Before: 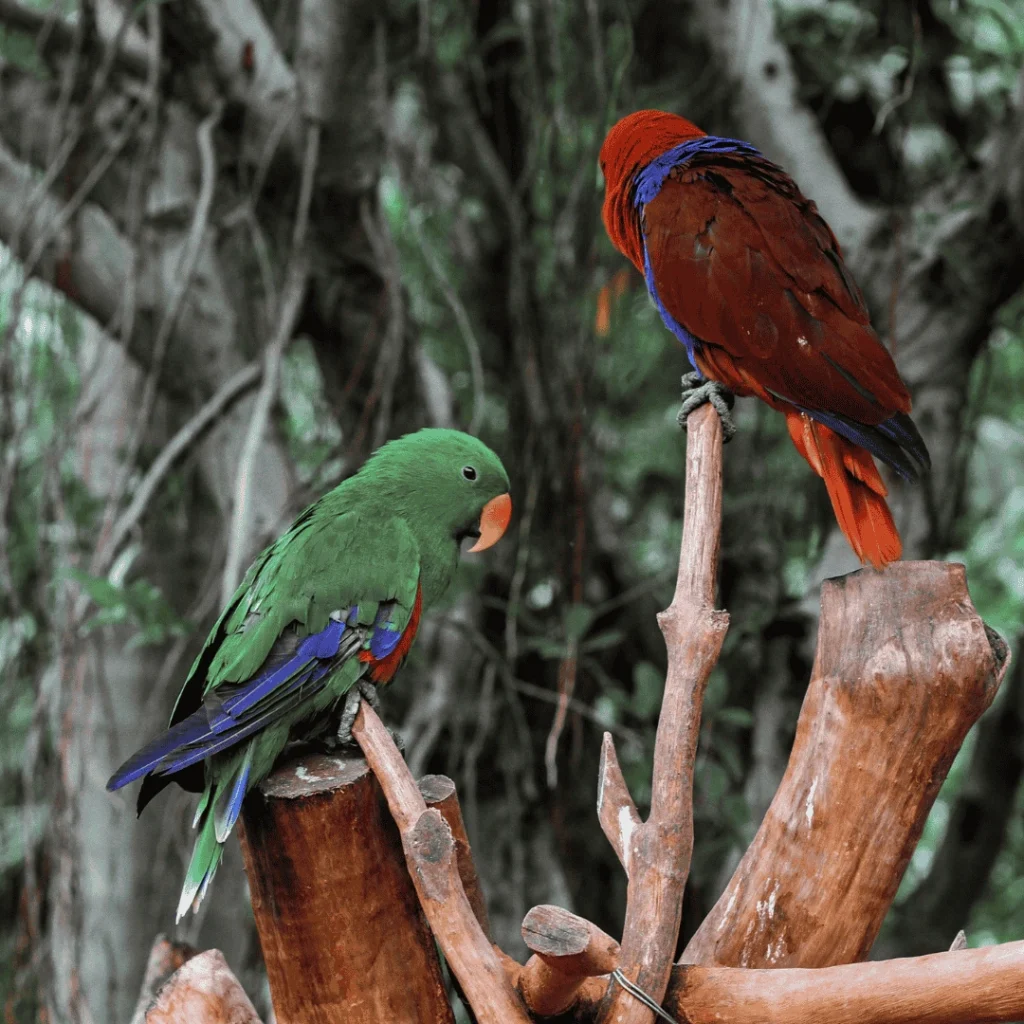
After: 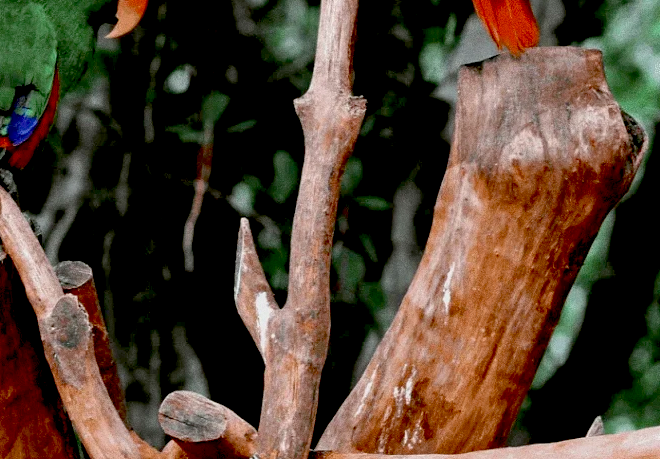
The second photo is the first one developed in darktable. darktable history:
grain: coarseness 0.09 ISO
crop and rotate: left 35.509%, top 50.238%, bottom 4.934%
exposure: black level correction 0.047, exposure 0.013 EV, compensate highlight preservation false
